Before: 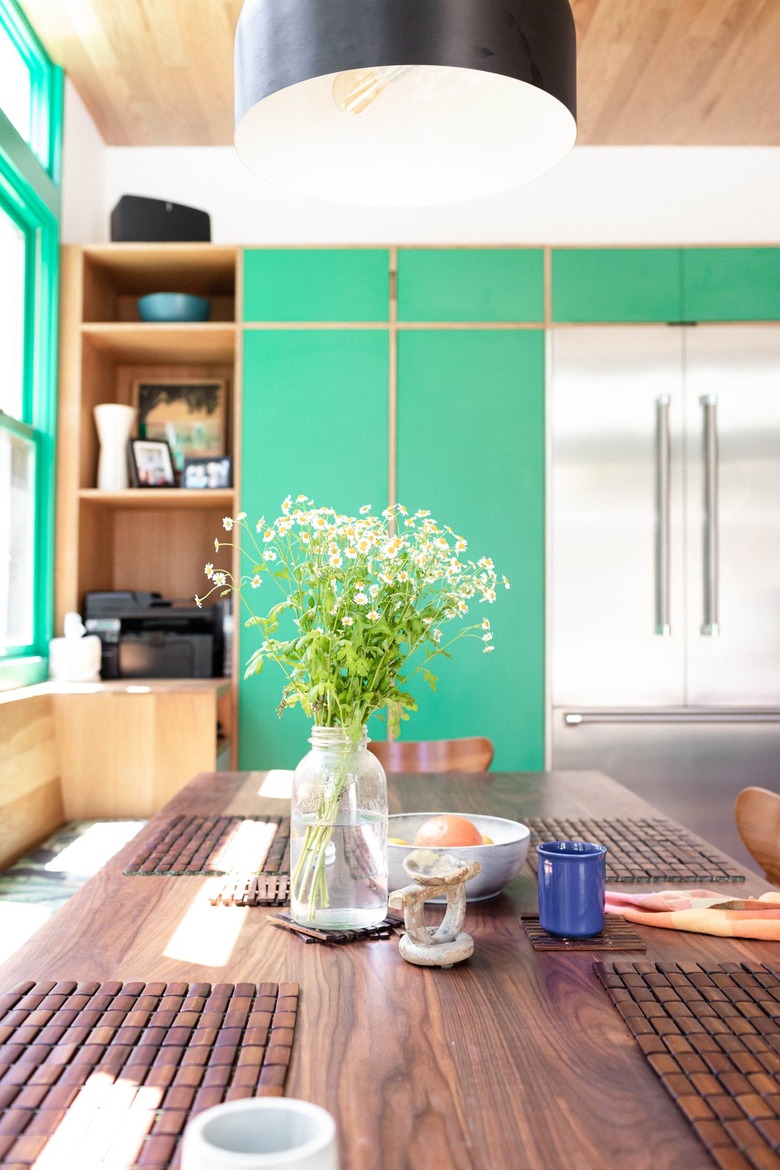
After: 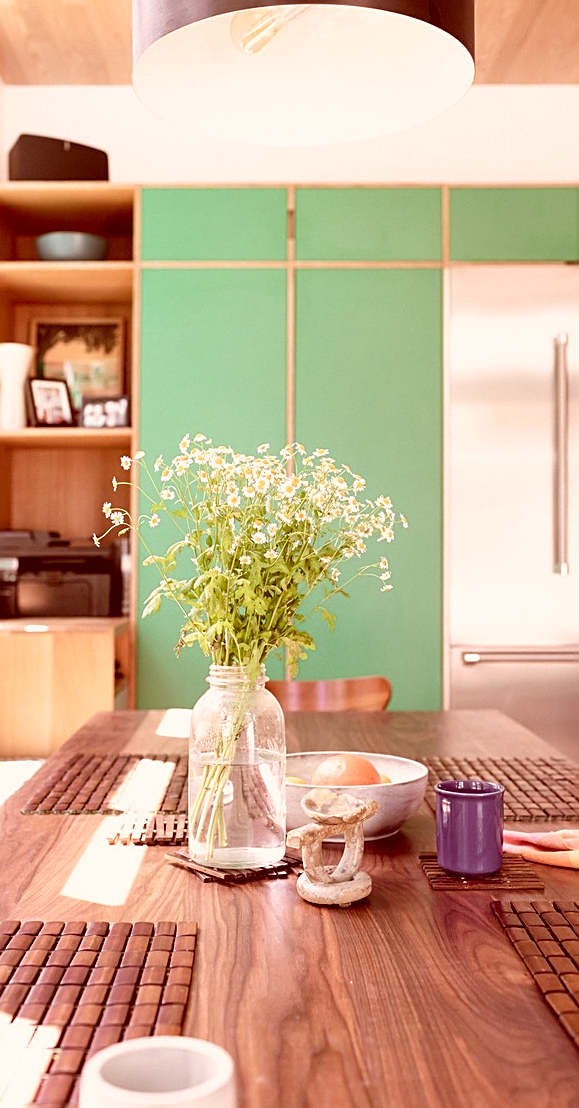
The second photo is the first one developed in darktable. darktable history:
crop and rotate: left 13.15%, top 5.251%, right 12.609%
color correction: highlights a* 9.03, highlights b* 8.71, shadows a* 40, shadows b* 40, saturation 0.8
sharpen: on, module defaults
